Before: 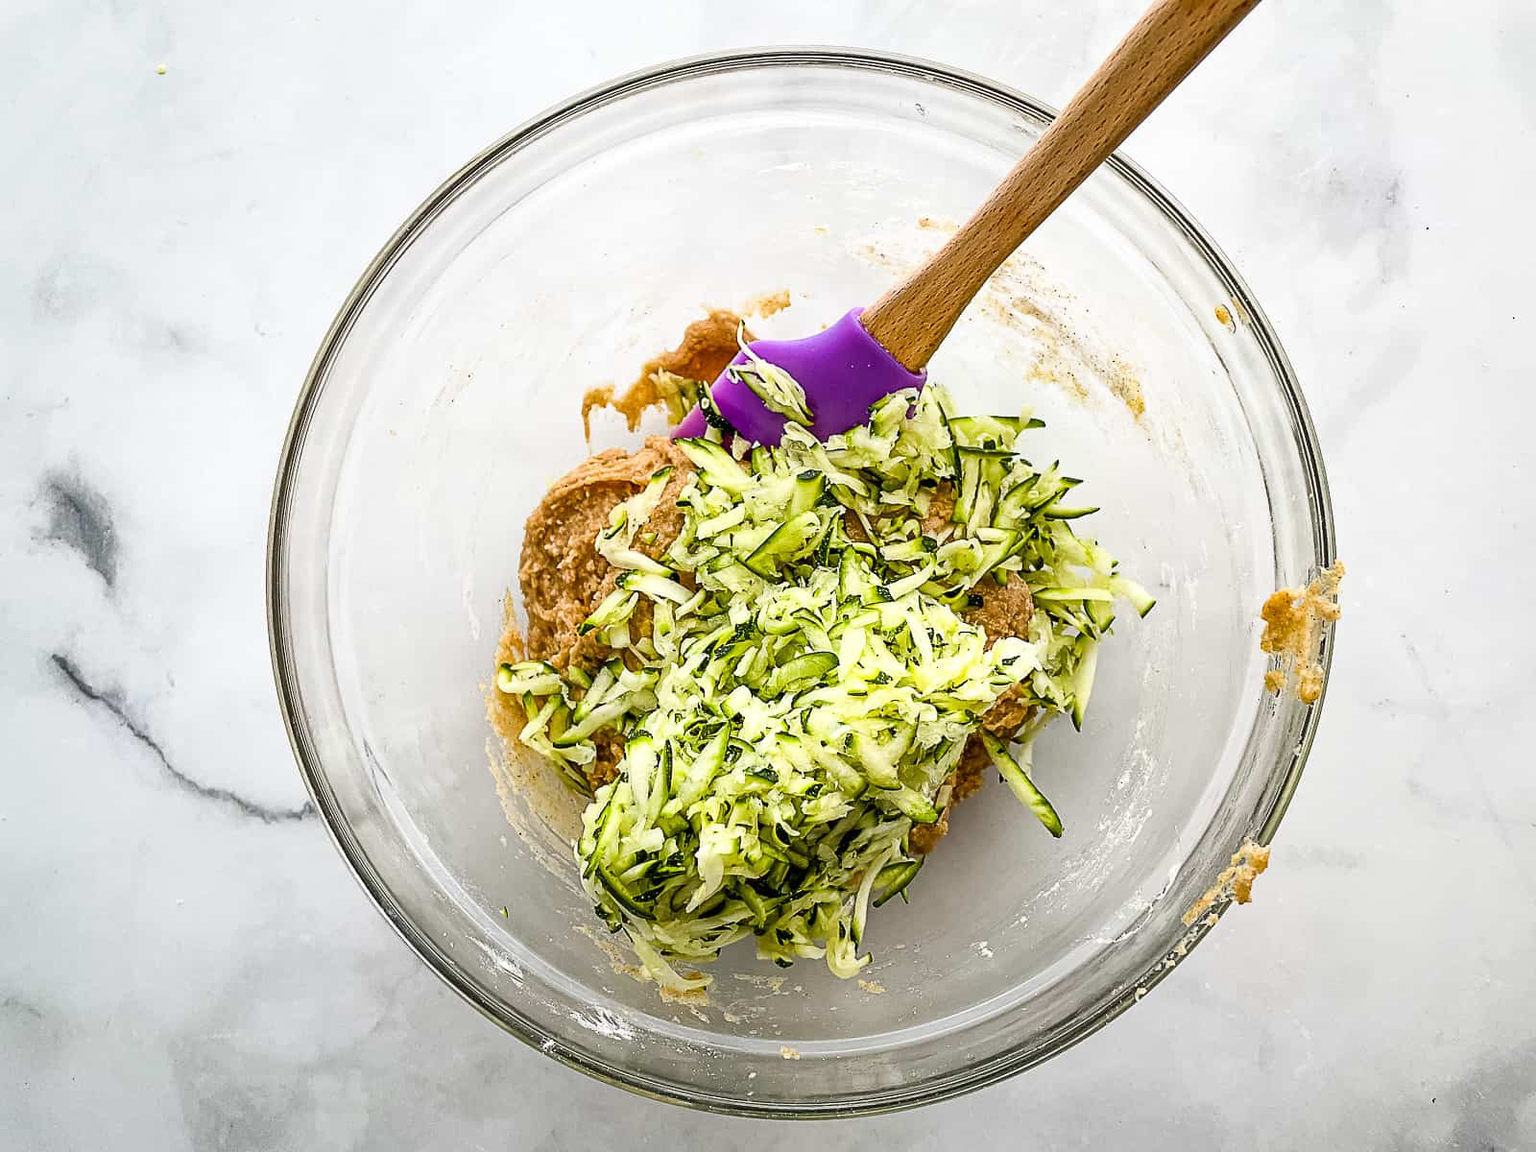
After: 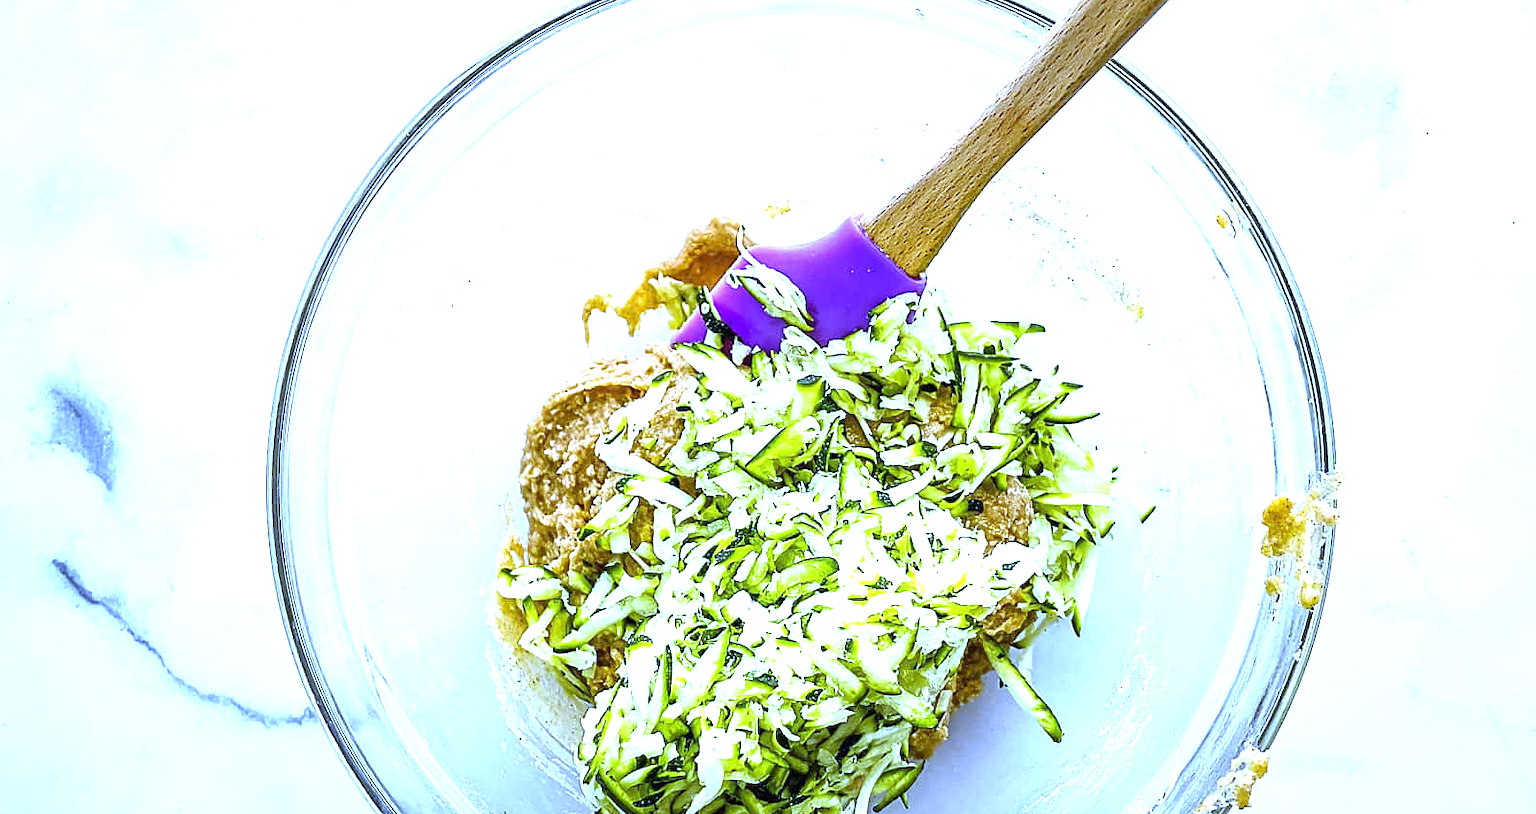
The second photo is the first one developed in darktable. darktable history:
exposure: black level correction 0, exposure 1.1 EV, compensate exposure bias true, compensate highlight preservation false
crop and rotate: top 8.293%, bottom 20.996%
white balance: red 0.766, blue 1.537
